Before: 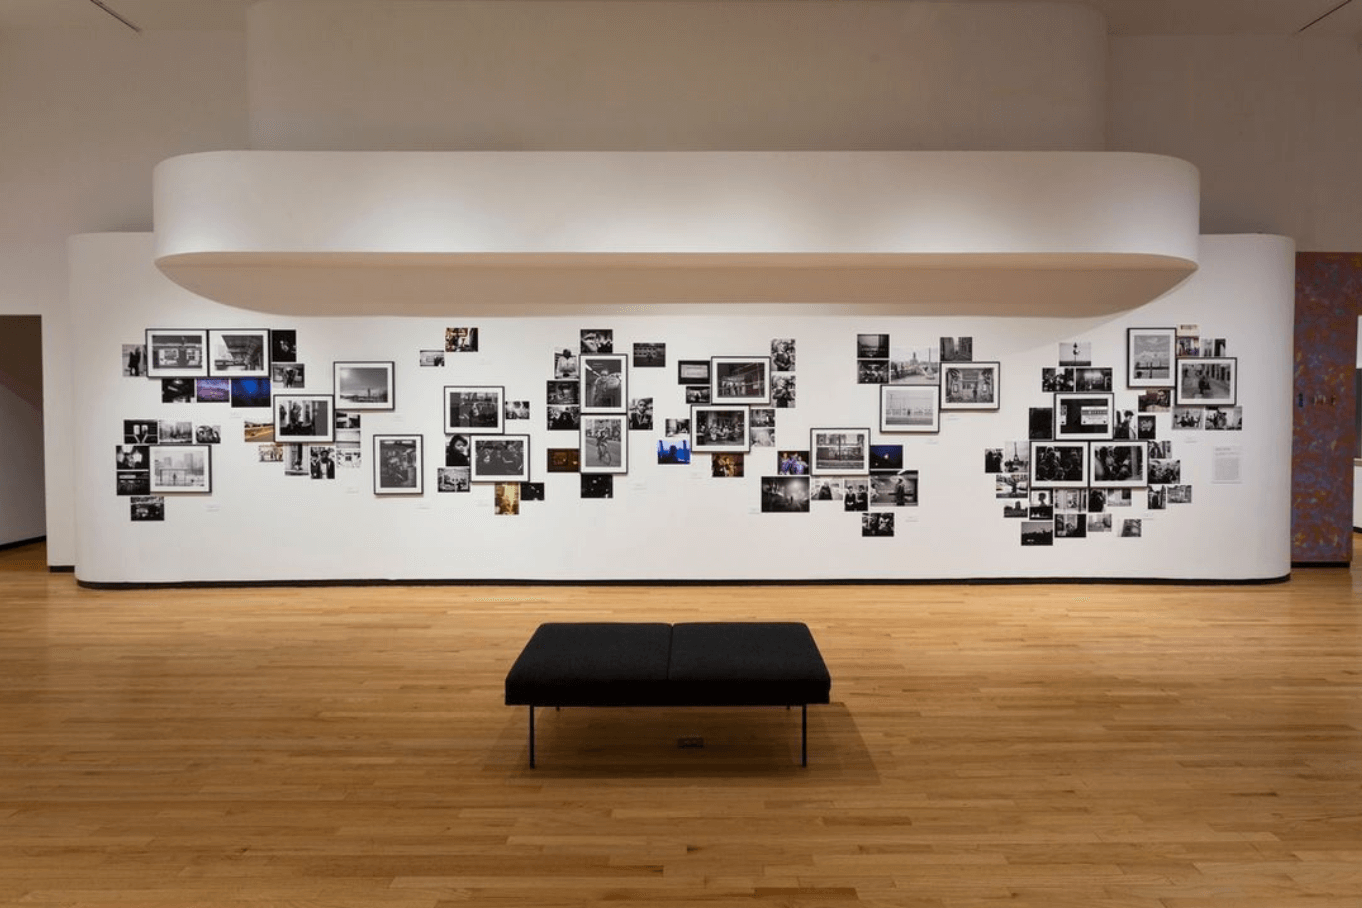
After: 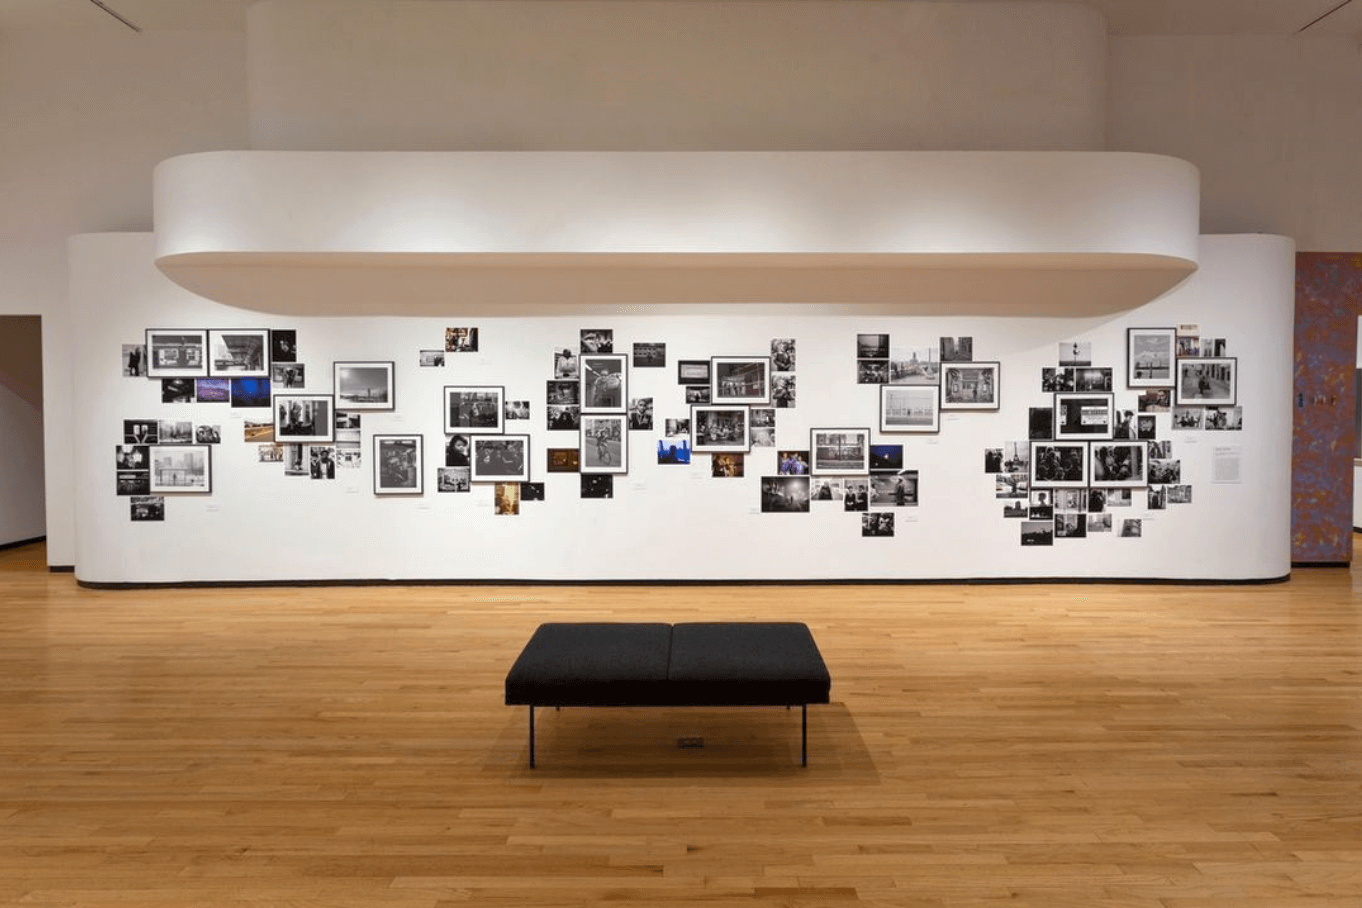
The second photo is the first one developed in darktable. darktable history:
exposure: exposure 0.6 EV, compensate highlight preservation false
tone equalizer: -8 EV 0.25 EV, -7 EV 0.417 EV, -6 EV 0.417 EV, -5 EV 0.25 EV, -3 EV -0.25 EV, -2 EV -0.417 EV, -1 EV -0.417 EV, +0 EV -0.25 EV, edges refinement/feathering 500, mask exposure compensation -1.57 EV, preserve details guided filter
